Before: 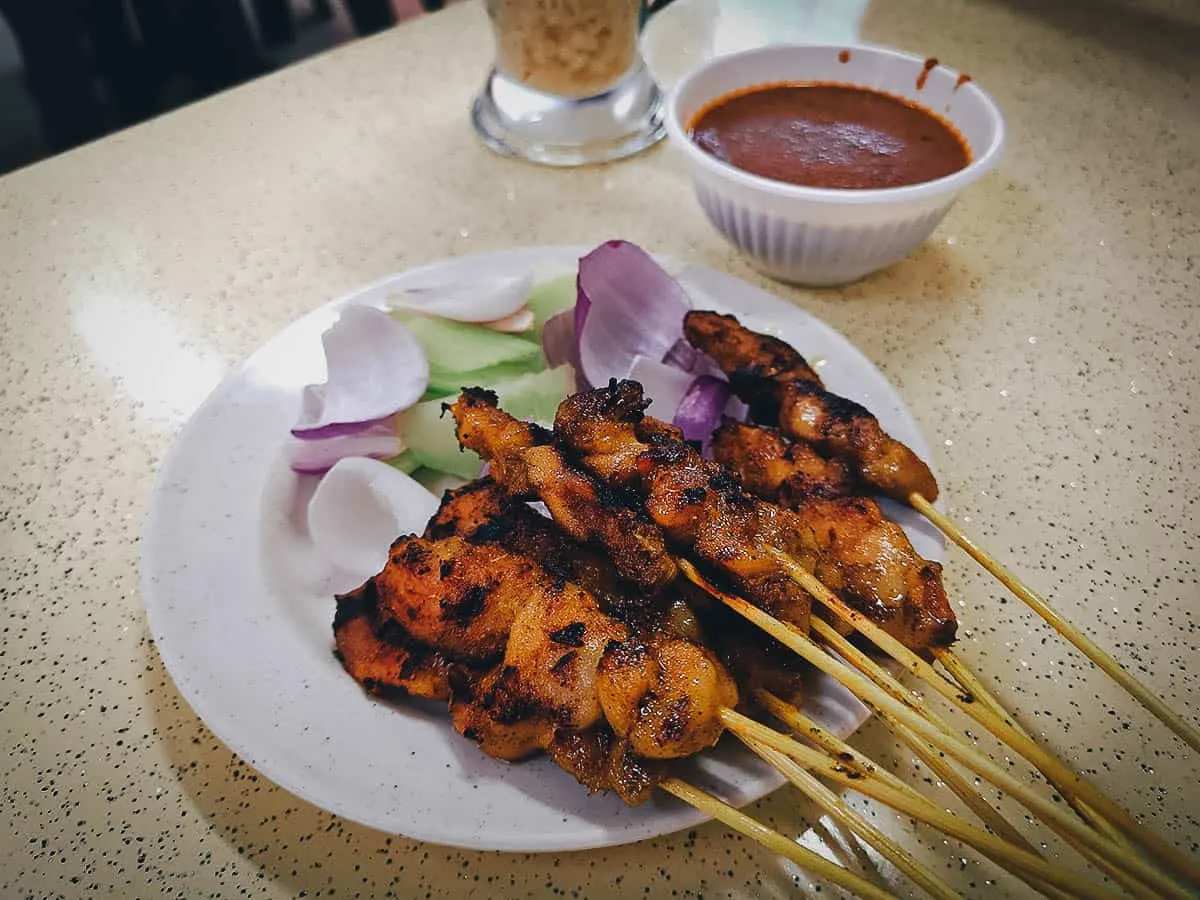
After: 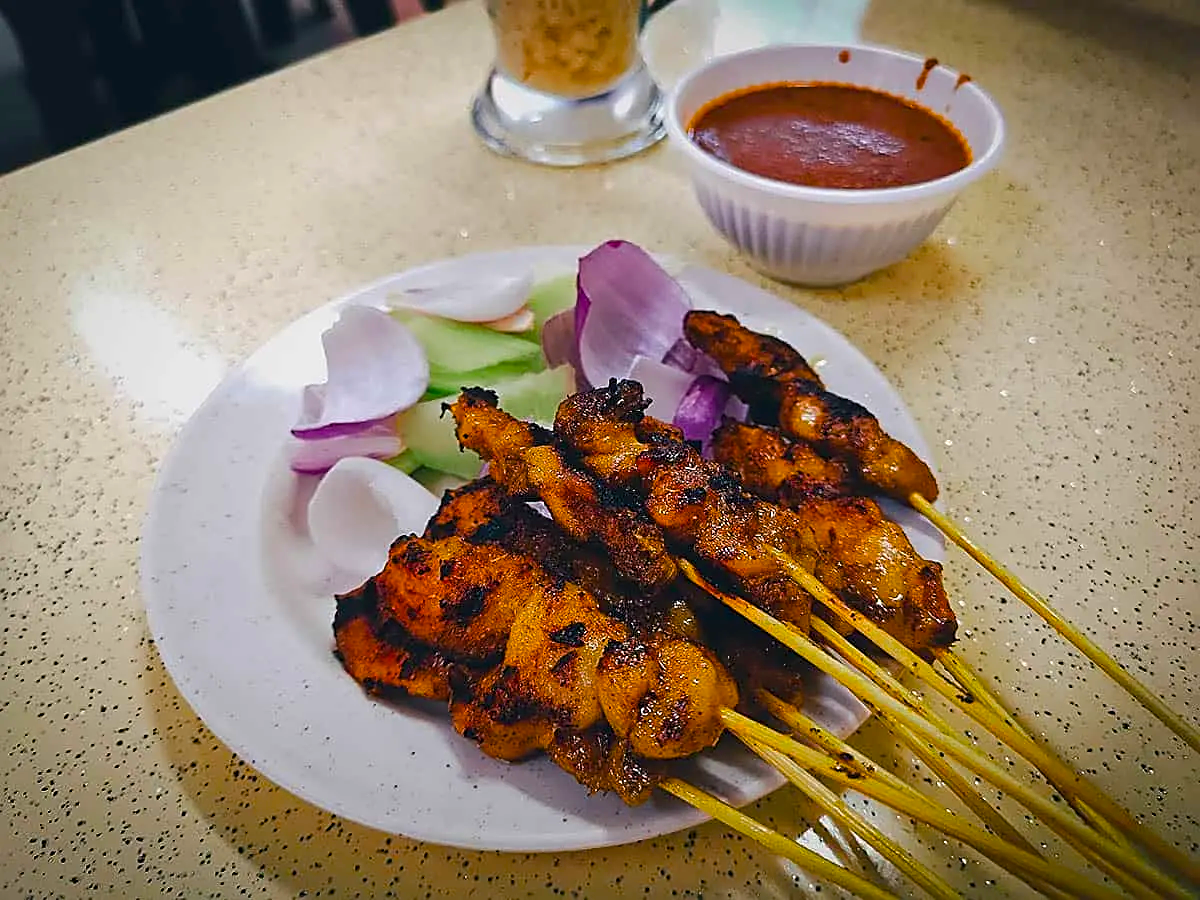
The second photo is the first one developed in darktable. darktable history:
color balance rgb: linear chroma grading › global chroma 15%, perceptual saturation grading › global saturation 30%
sharpen: on, module defaults
